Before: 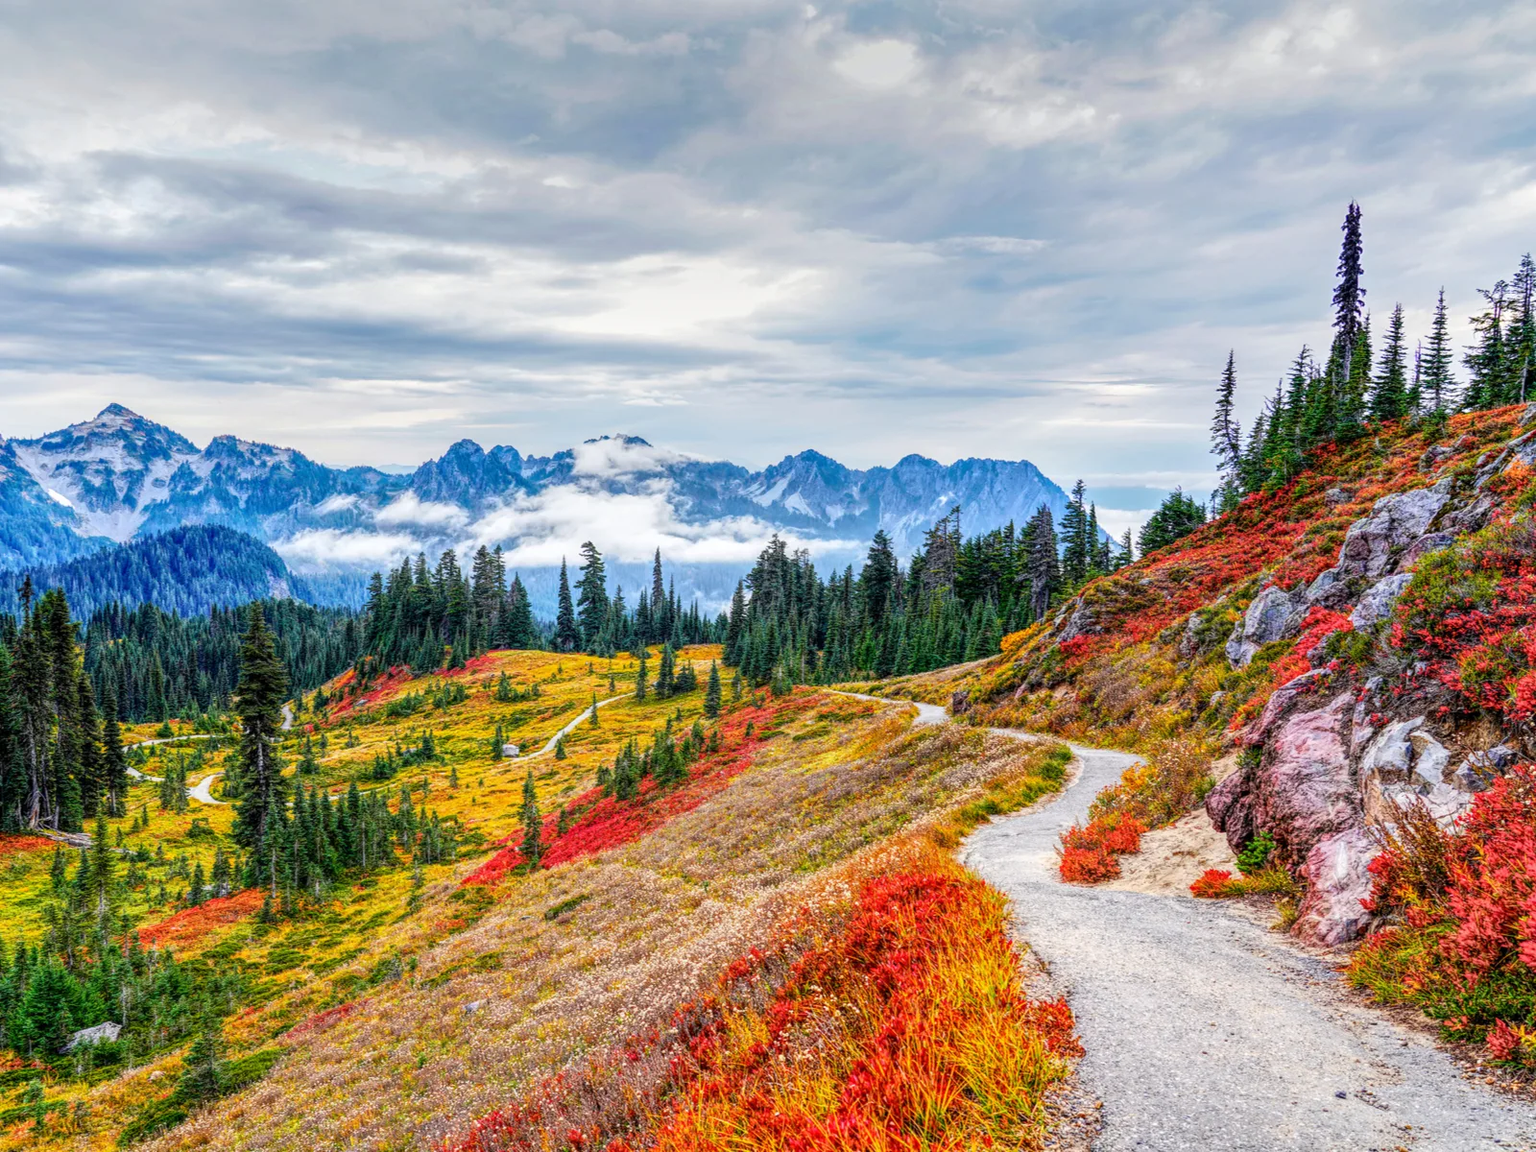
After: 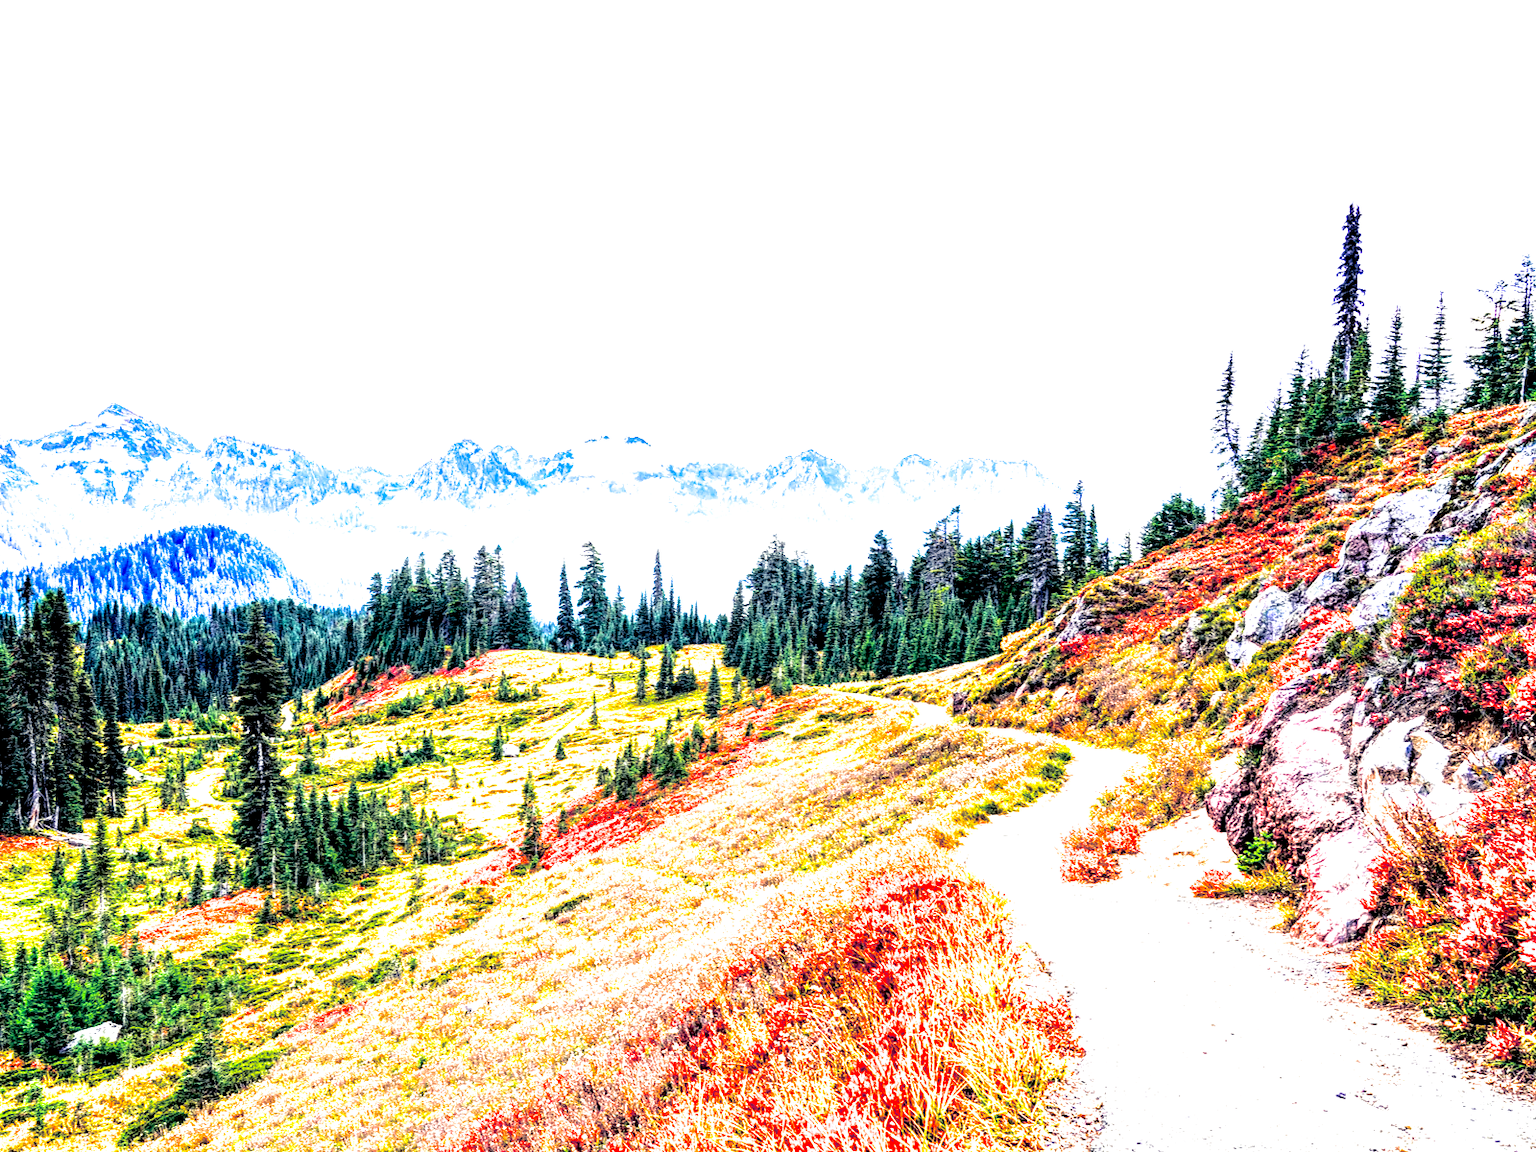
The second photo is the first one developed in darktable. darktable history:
exposure: black level correction 0.016, exposure 1.774 EV, compensate highlight preservation false
split-toning: shadows › hue 230.4°
